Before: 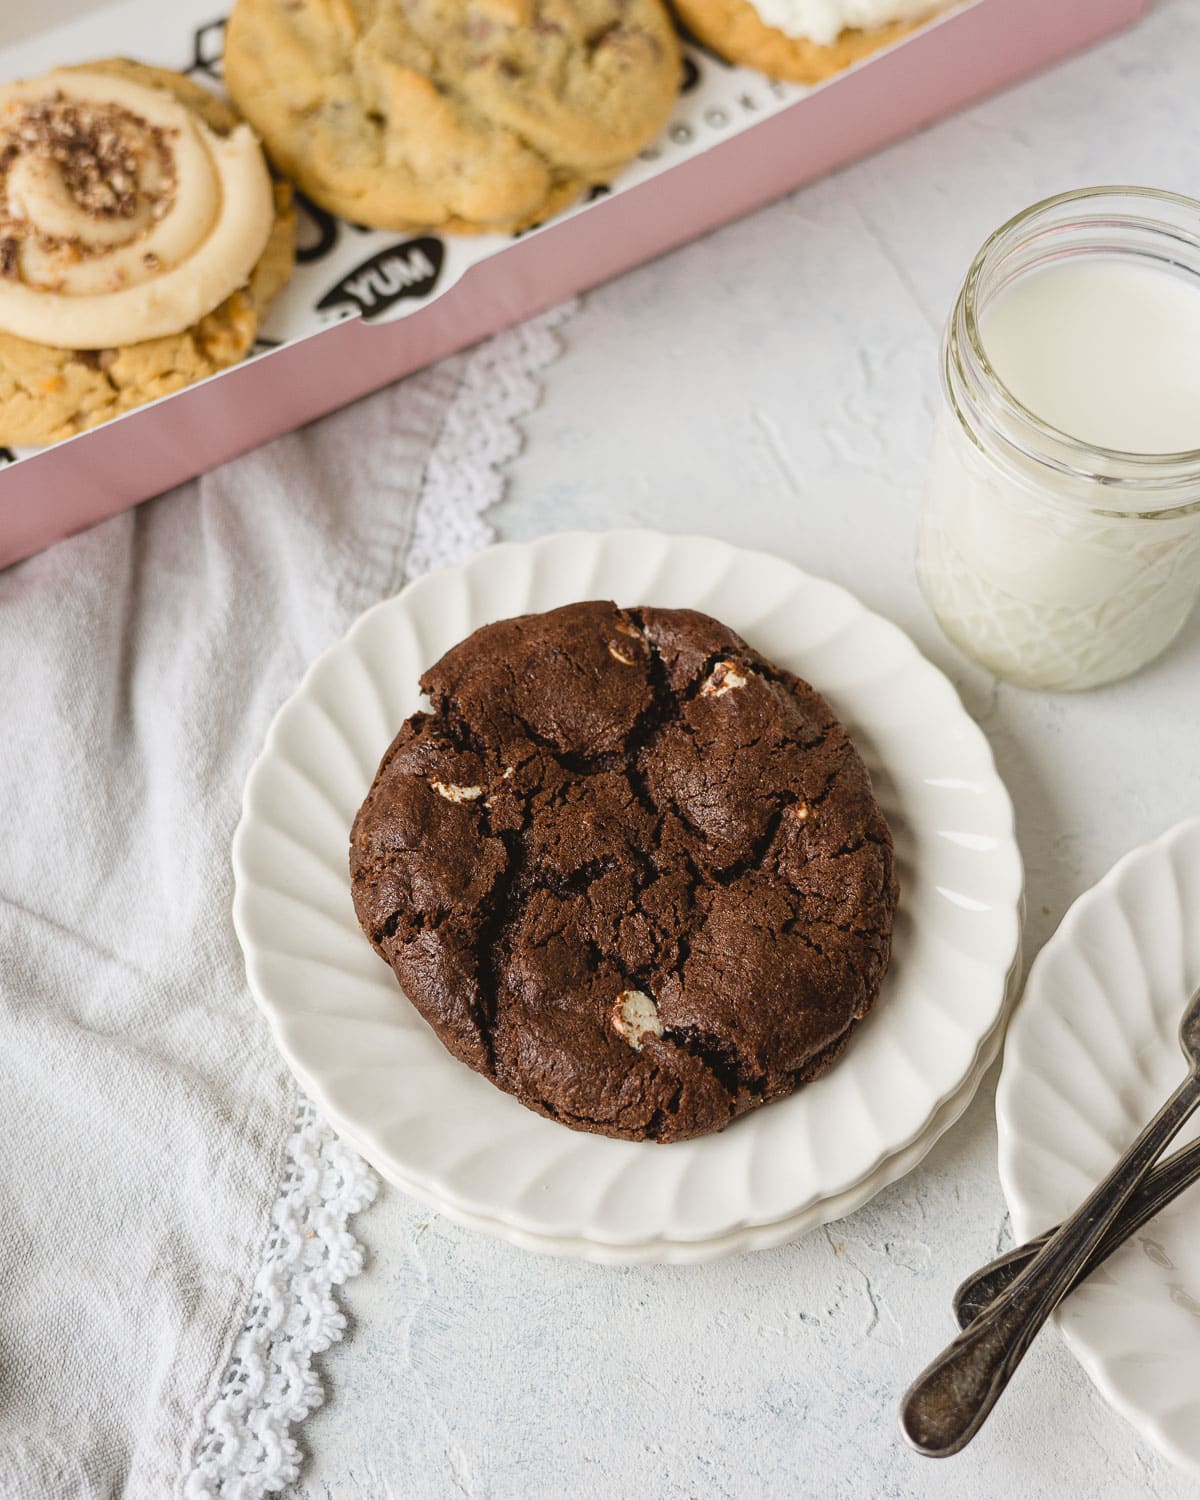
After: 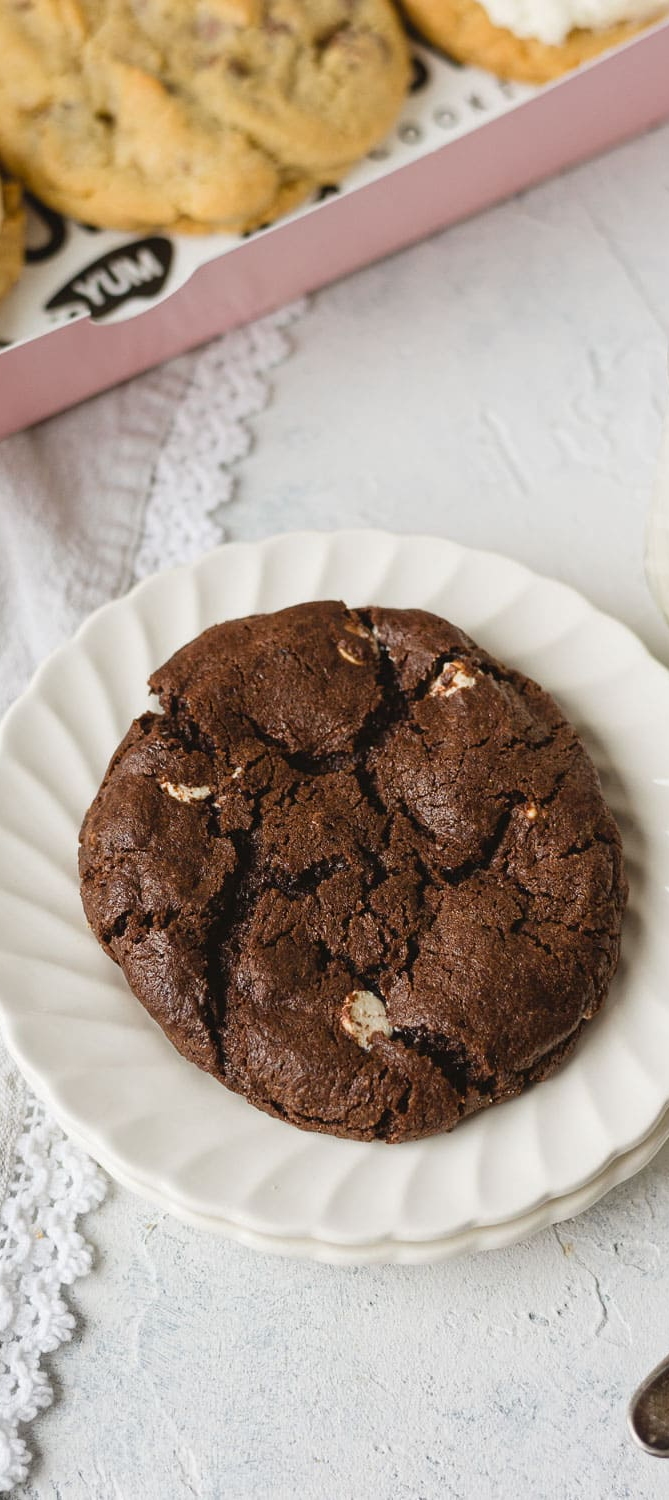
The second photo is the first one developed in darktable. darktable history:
crop and rotate: left 22.587%, right 21.613%
